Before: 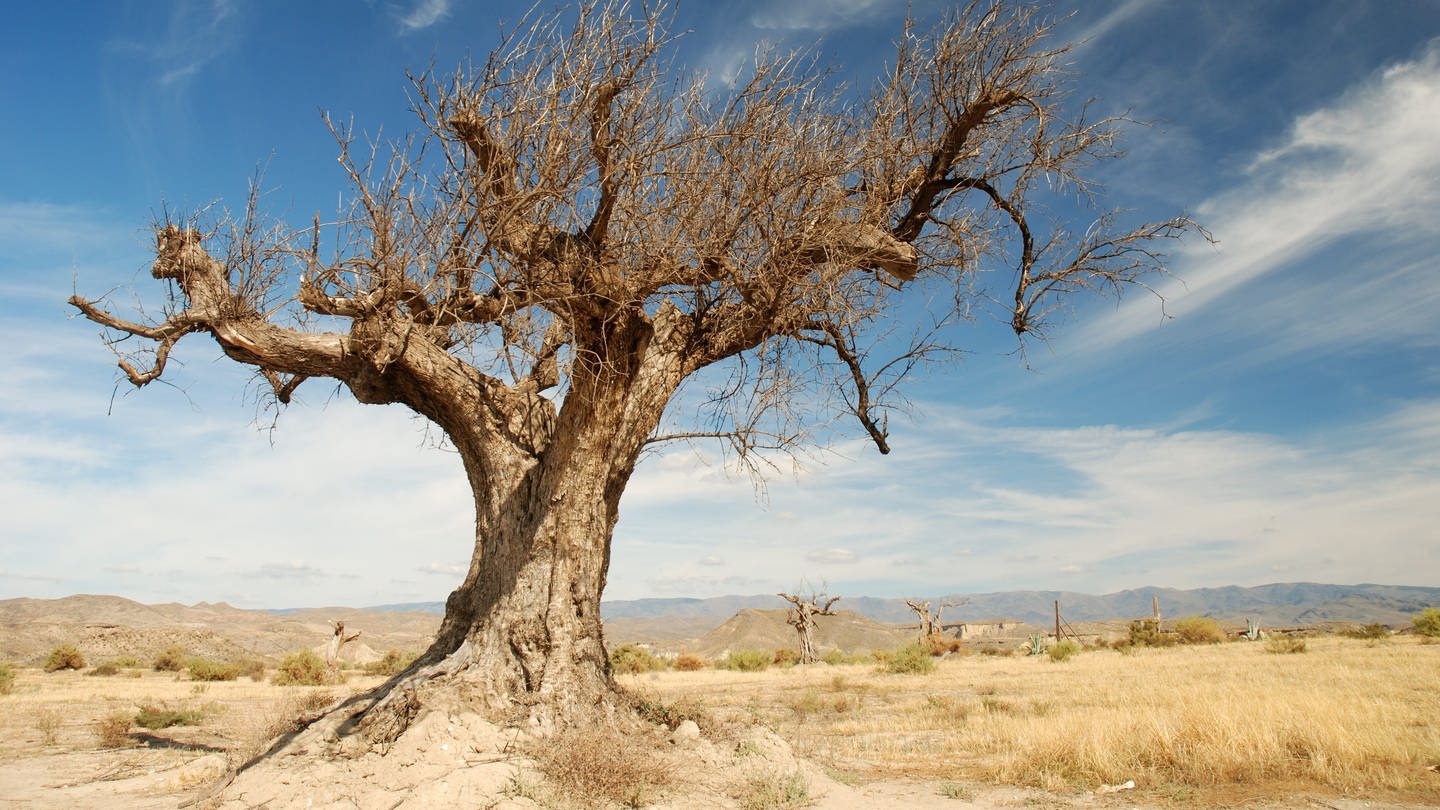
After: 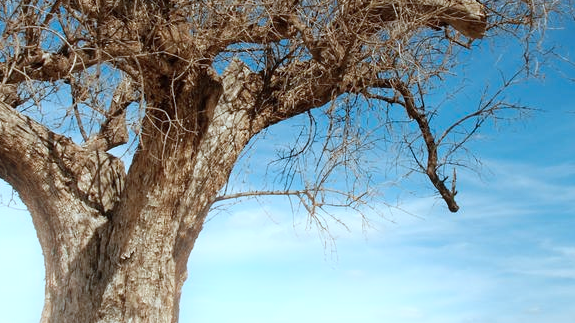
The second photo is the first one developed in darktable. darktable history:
crop: left 30%, top 30%, right 30%, bottom 30%
bloom: size 5%, threshold 95%, strength 15%
color correction: highlights a* -9.73, highlights b* -21.22
